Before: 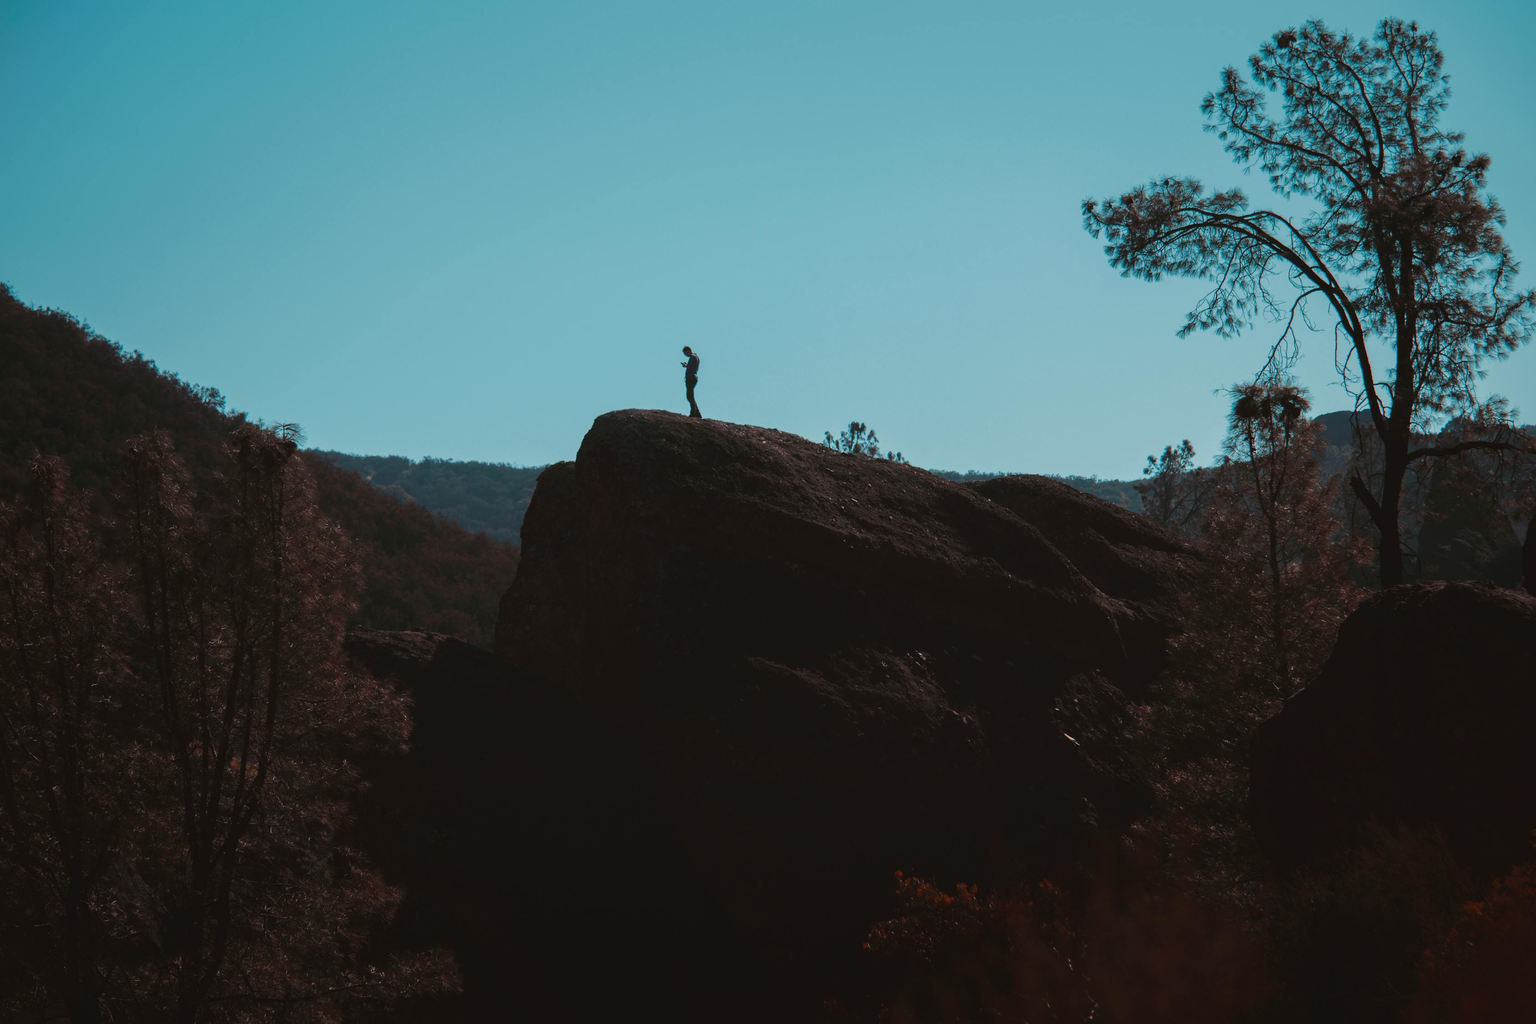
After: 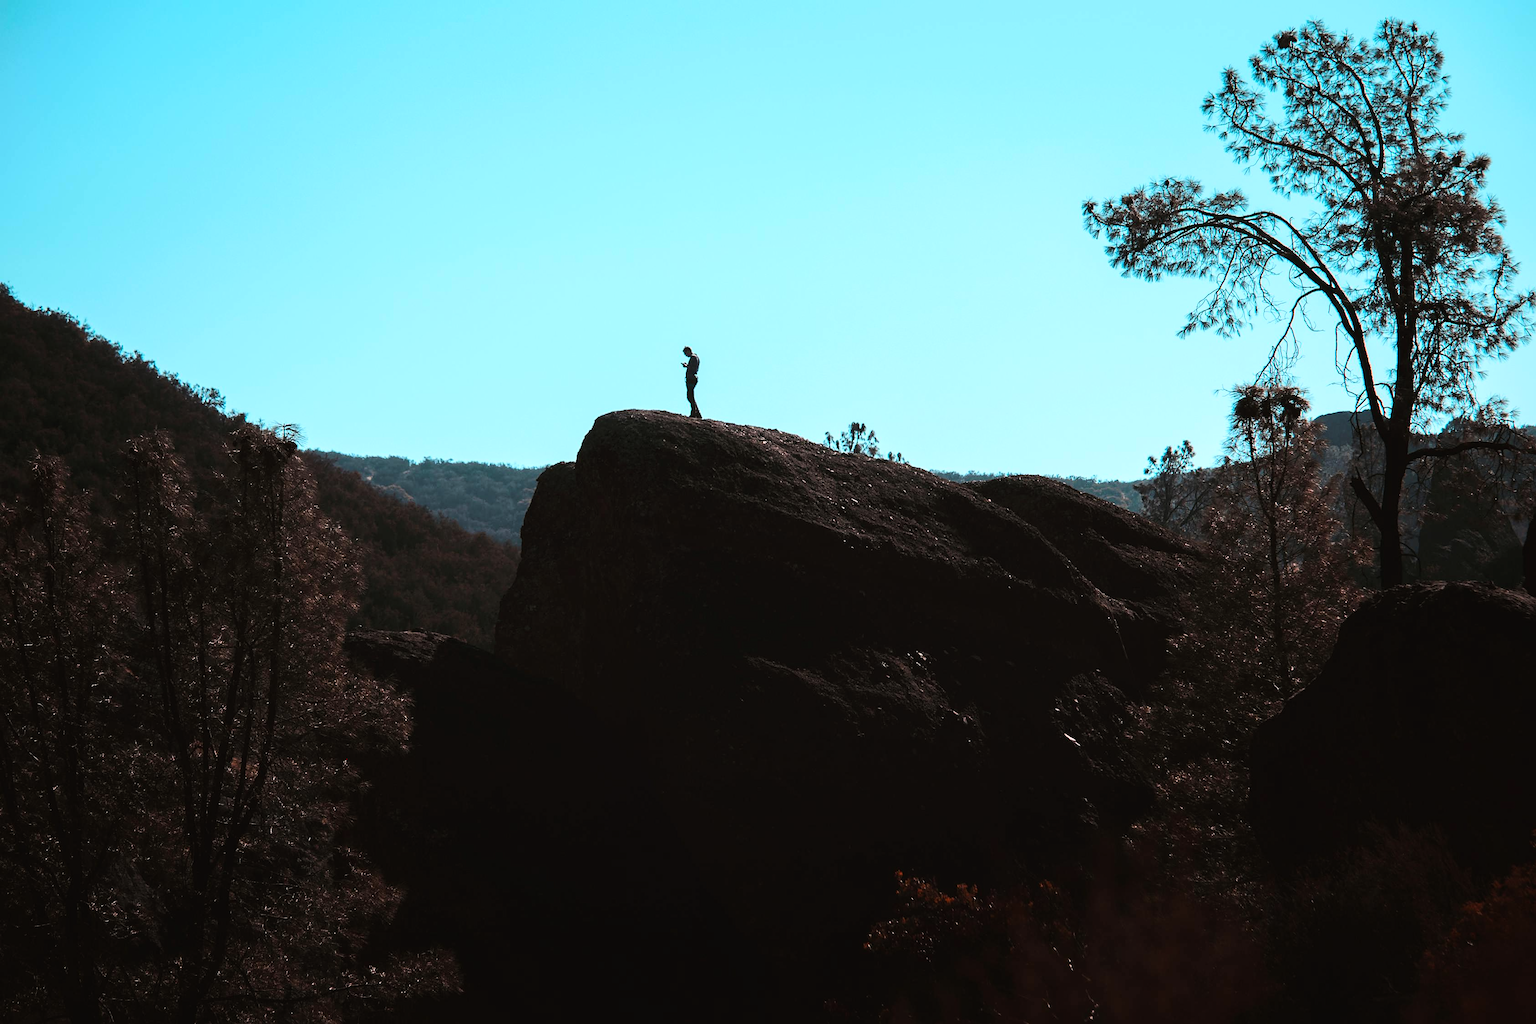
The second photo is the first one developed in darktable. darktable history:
base curve: curves: ch0 [(0, 0) (0.007, 0.004) (0.027, 0.03) (0.046, 0.07) (0.207, 0.54) (0.442, 0.872) (0.673, 0.972) (1, 1)]
sharpen: on, module defaults
